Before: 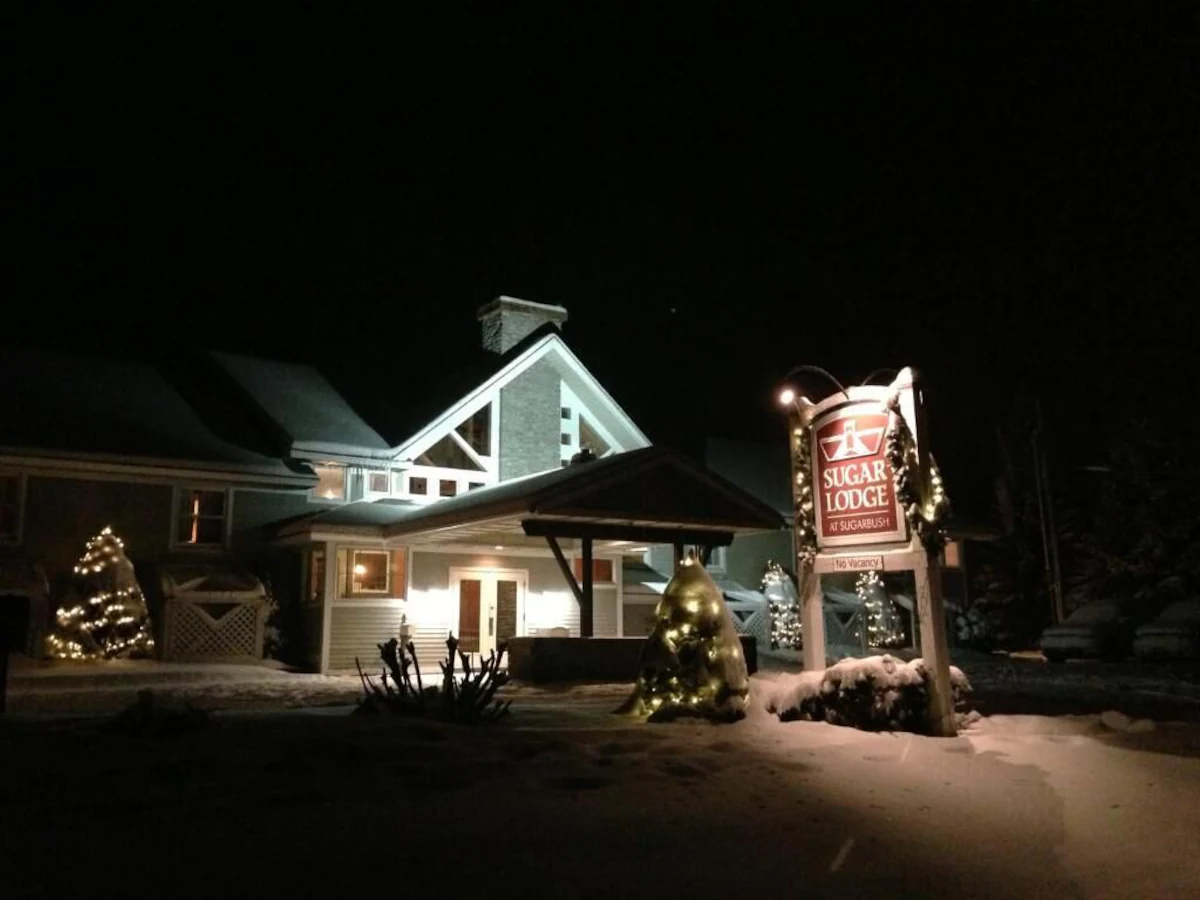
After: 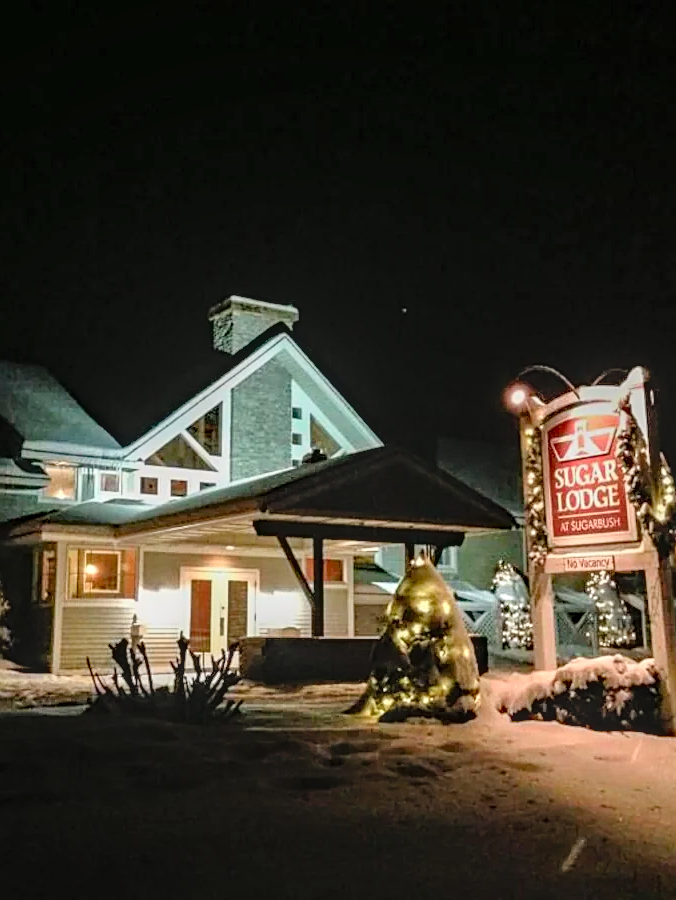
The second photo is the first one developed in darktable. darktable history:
tone equalizer: -7 EV 0.153 EV, -6 EV 0.602 EV, -5 EV 1.19 EV, -4 EV 1.37 EV, -3 EV 1.13 EV, -2 EV 0.6 EV, -1 EV 0.15 EV
local contrast: highlights 5%, shadows 1%, detail 133%
contrast brightness saturation: contrast 0.204, brightness 0.156, saturation 0.219
sharpen: on, module defaults
haze removal: compatibility mode true, adaptive false
crop and rotate: left 22.489%, right 21.136%
